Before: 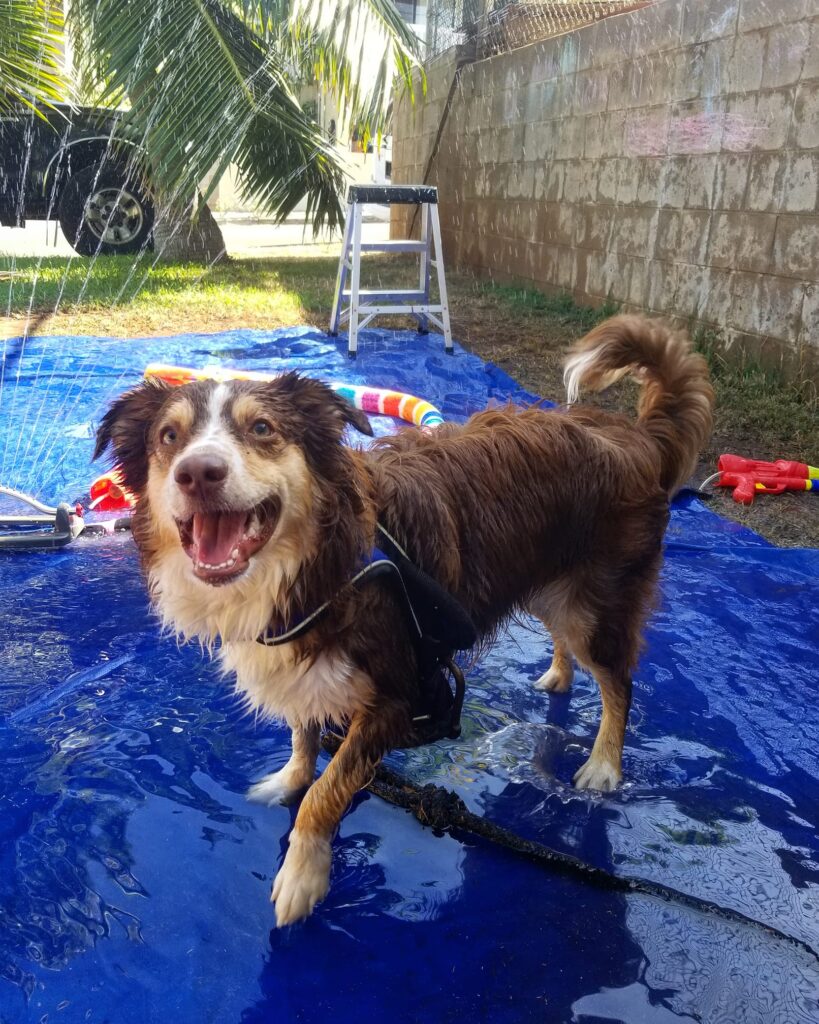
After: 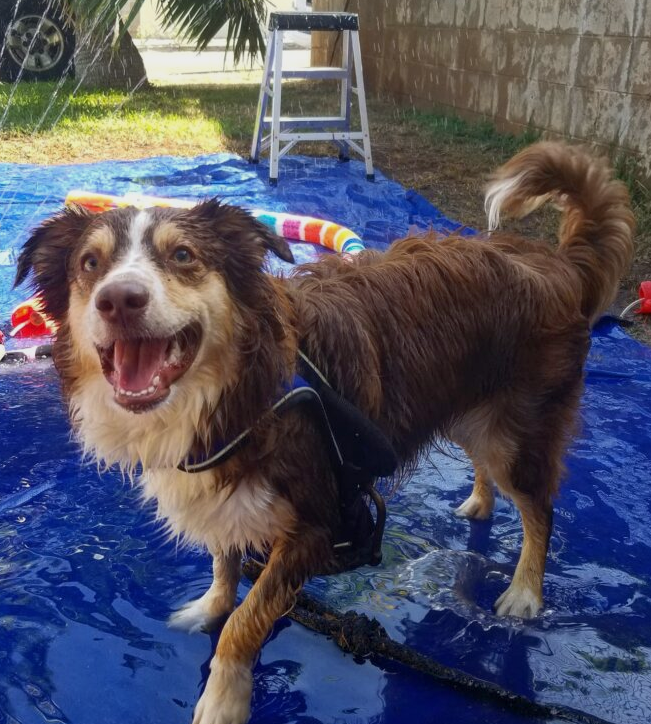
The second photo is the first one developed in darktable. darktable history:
crop: left 9.699%, top 16.912%, right 10.769%, bottom 12.322%
tone equalizer: -8 EV 0.276 EV, -7 EV 0.404 EV, -6 EV 0.398 EV, -5 EV 0.212 EV, -3 EV -0.266 EV, -2 EV -0.404 EV, -1 EV -0.394 EV, +0 EV -0.23 EV
